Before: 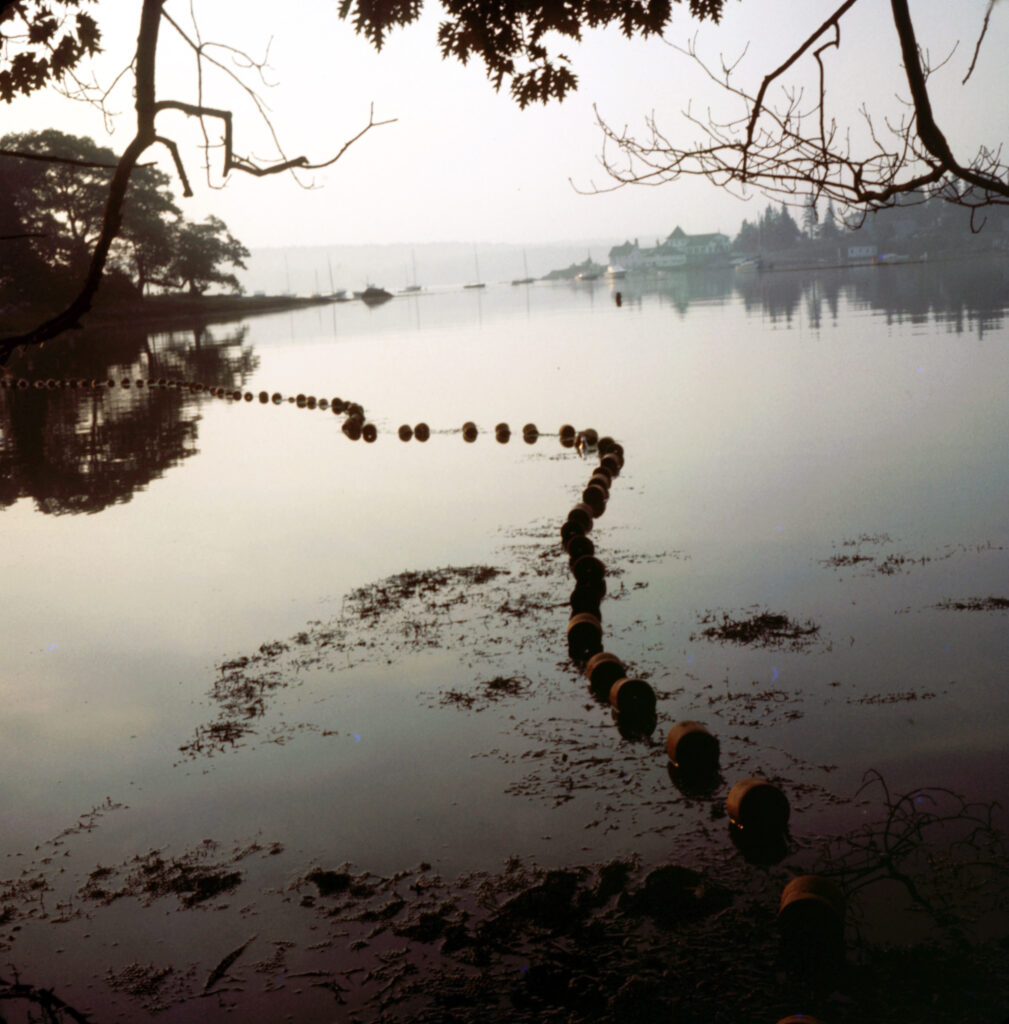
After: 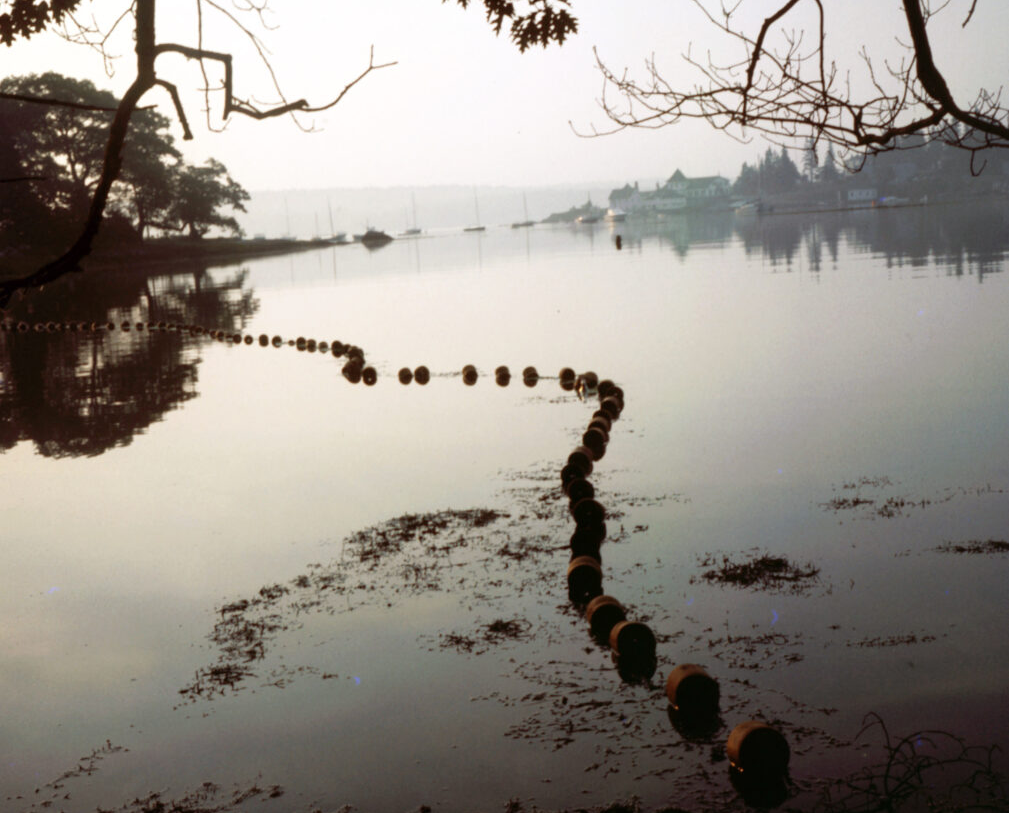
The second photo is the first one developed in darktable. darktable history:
crop and rotate: top 5.662%, bottom 14.853%
